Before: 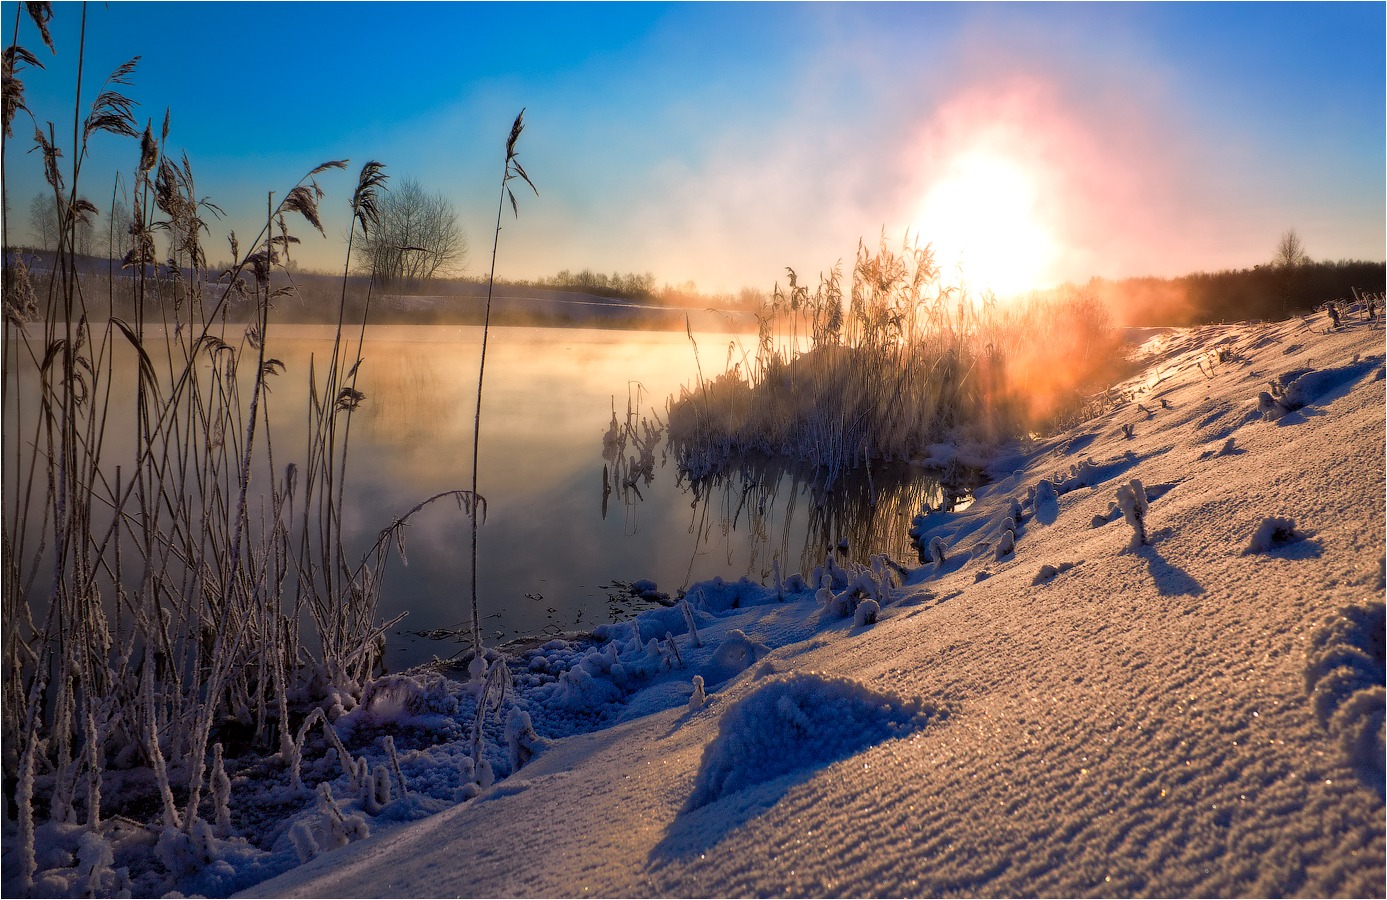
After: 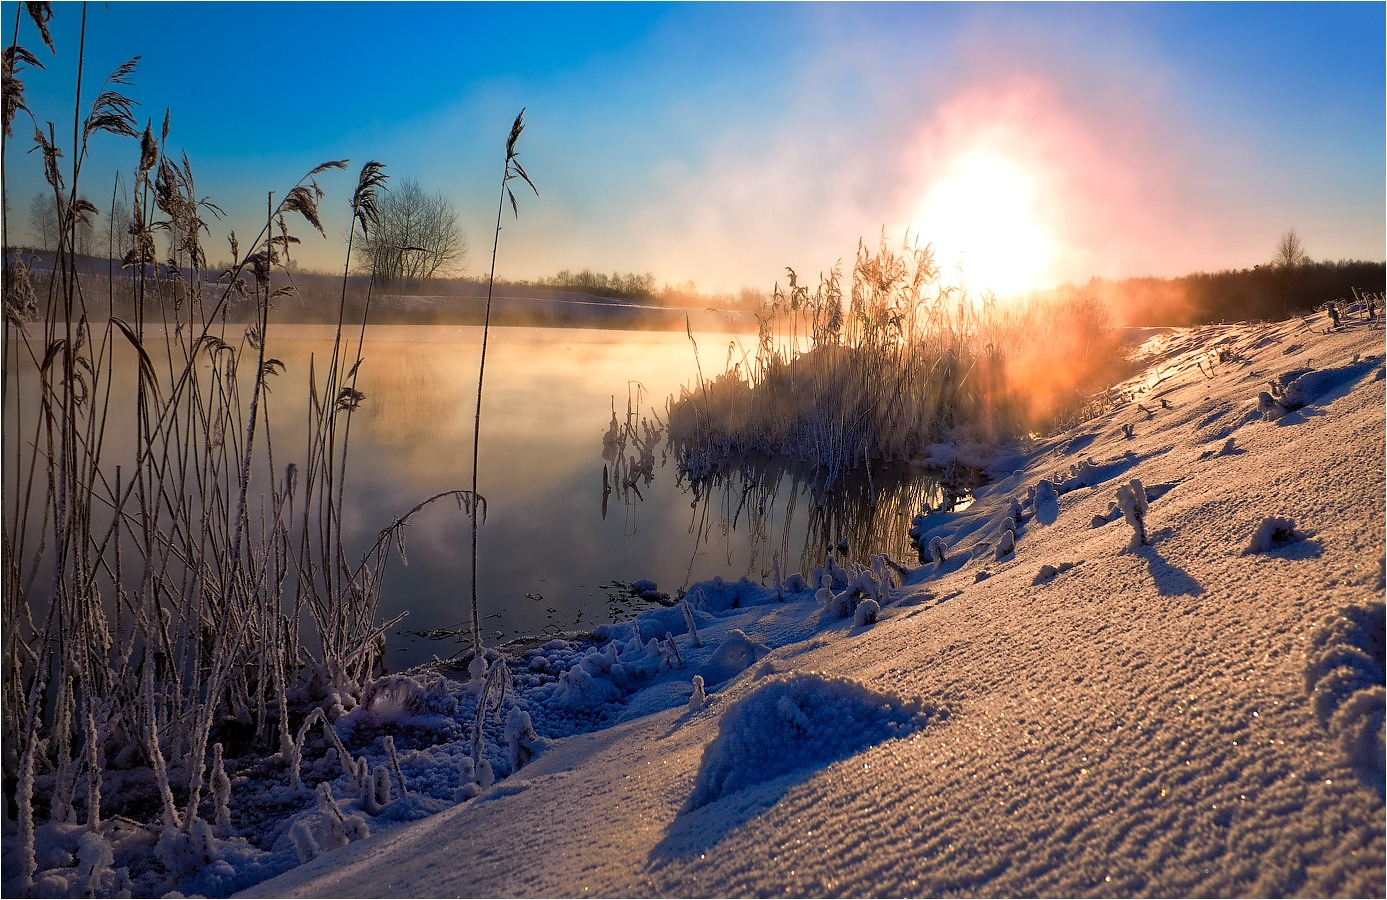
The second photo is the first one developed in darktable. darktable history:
sharpen: radius 1.827, amount 0.394, threshold 1.353
